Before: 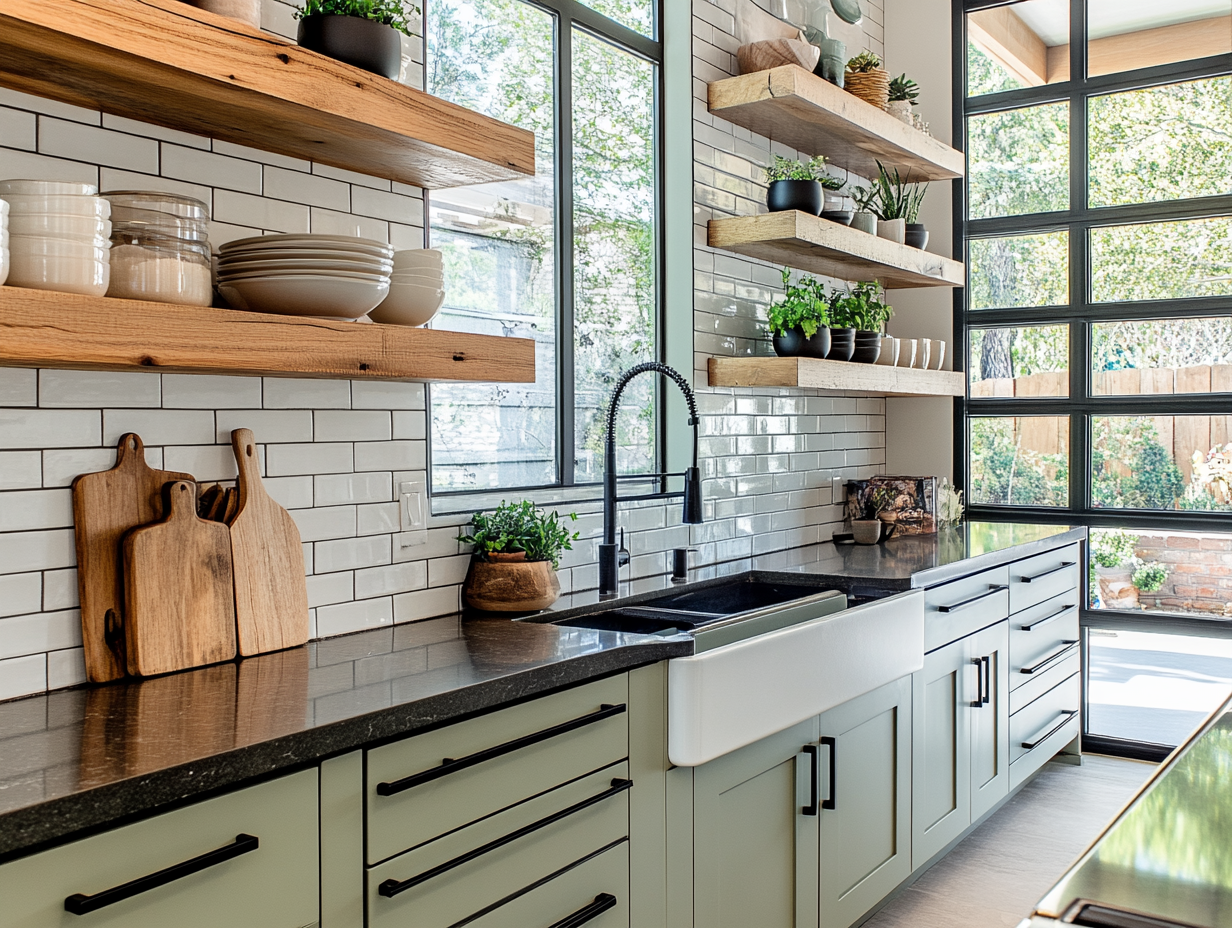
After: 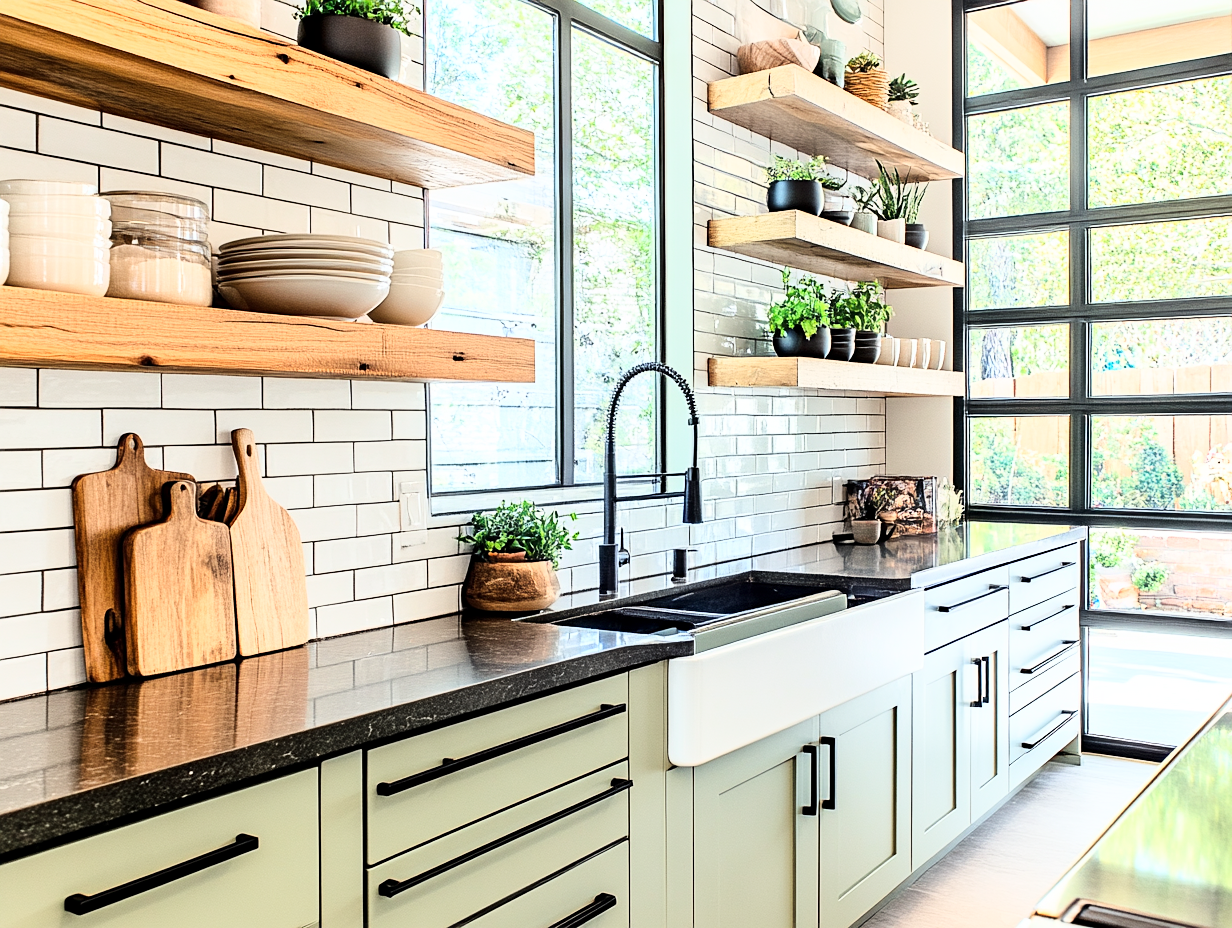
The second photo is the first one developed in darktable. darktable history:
base curve: curves: ch0 [(0, 0) (0.018, 0.026) (0.143, 0.37) (0.33, 0.731) (0.458, 0.853) (0.735, 0.965) (0.905, 0.986) (1, 1)]
sharpen: amount 0.2
